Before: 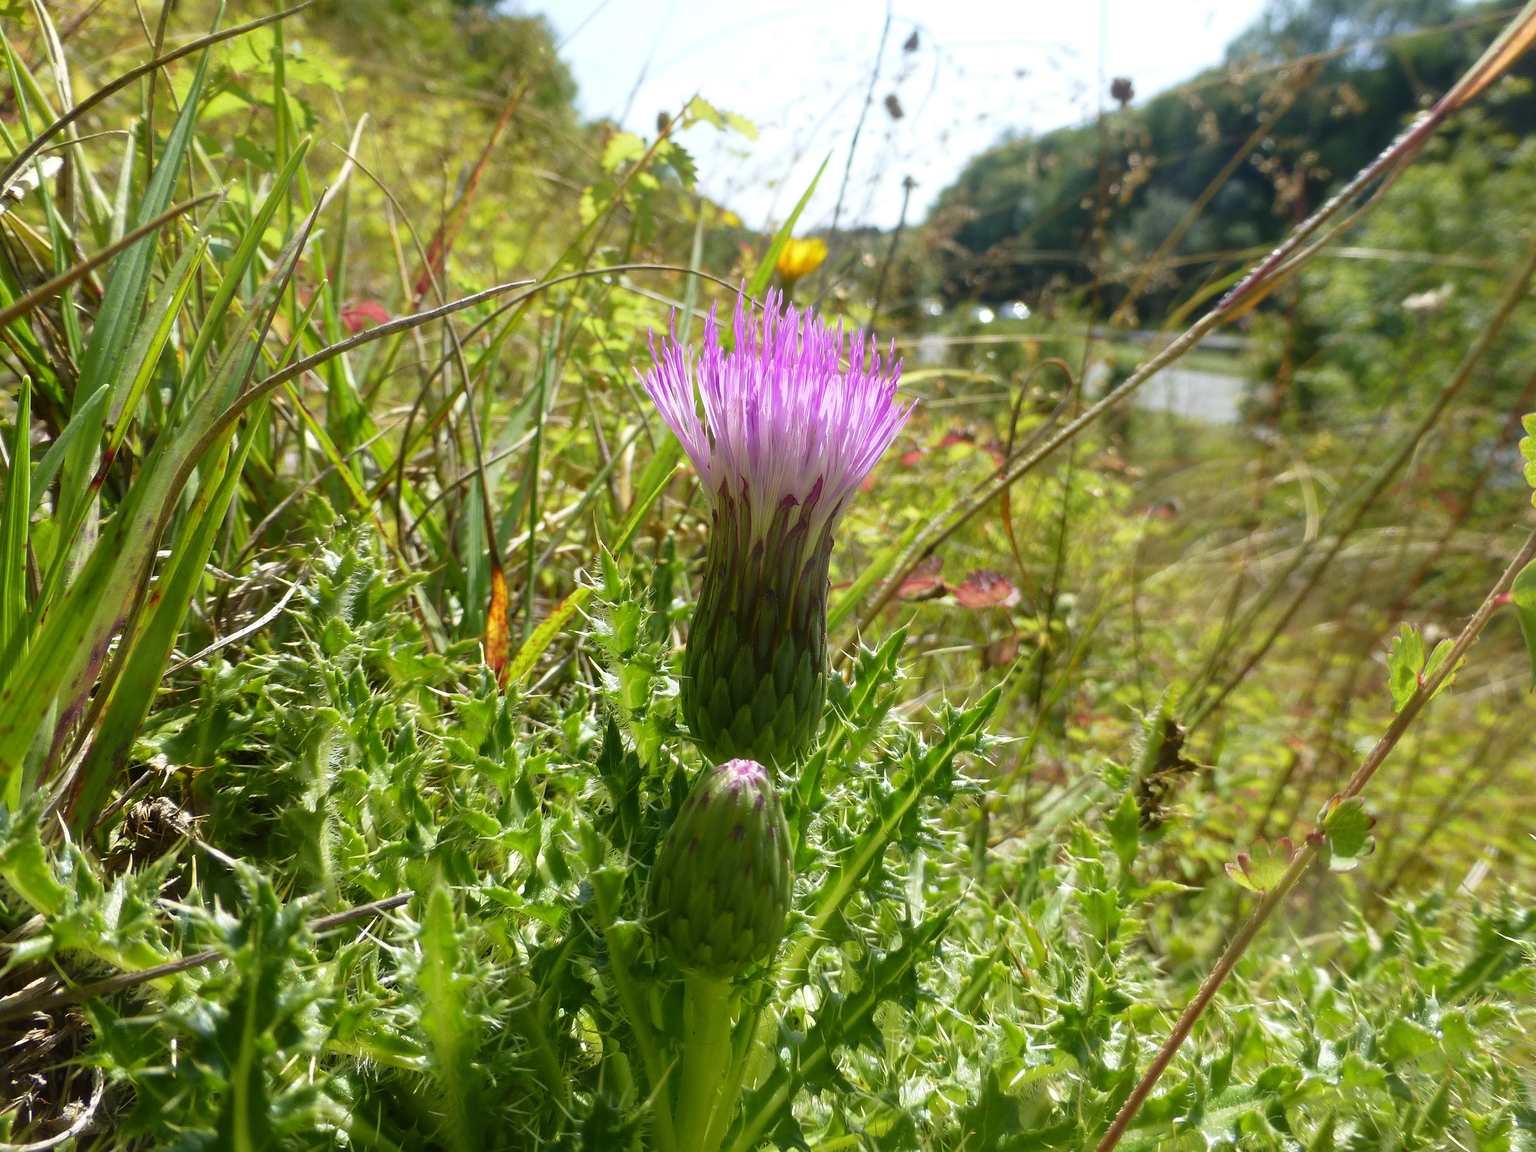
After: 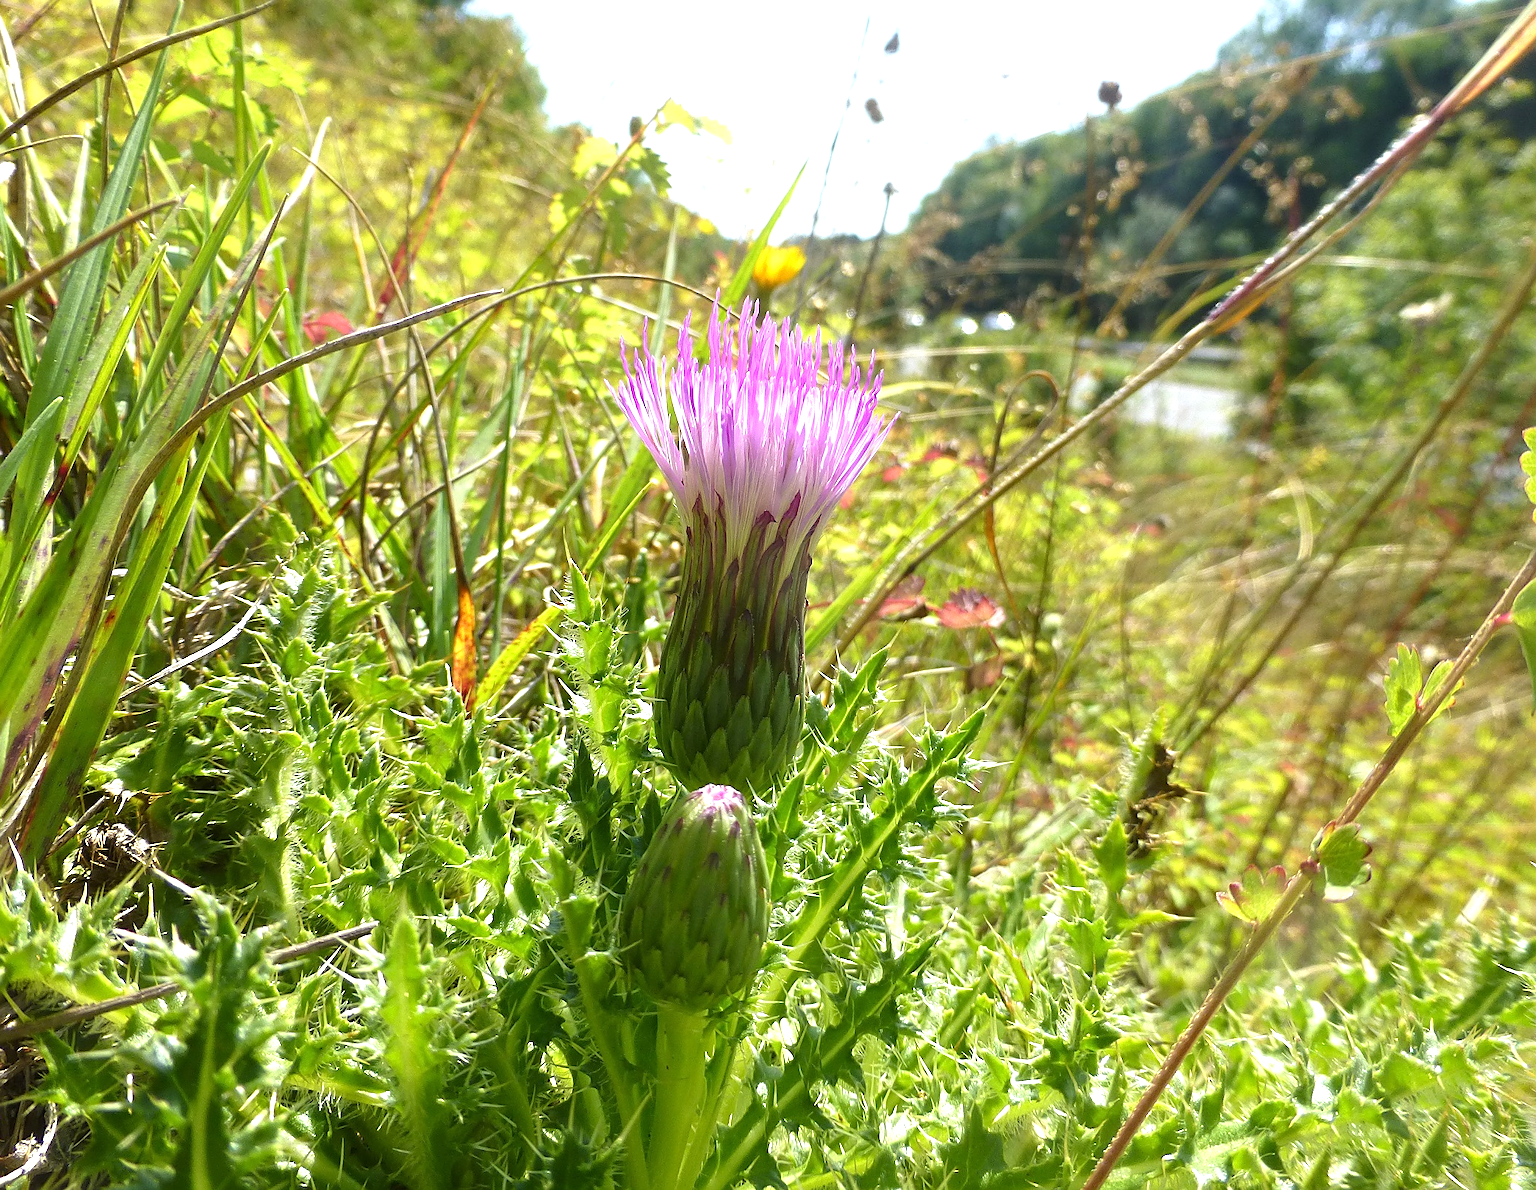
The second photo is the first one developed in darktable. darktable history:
sharpen: on, module defaults
crop and rotate: left 3.238%
exposure: exposure 0.722 EV, compensate highlight preservation false
